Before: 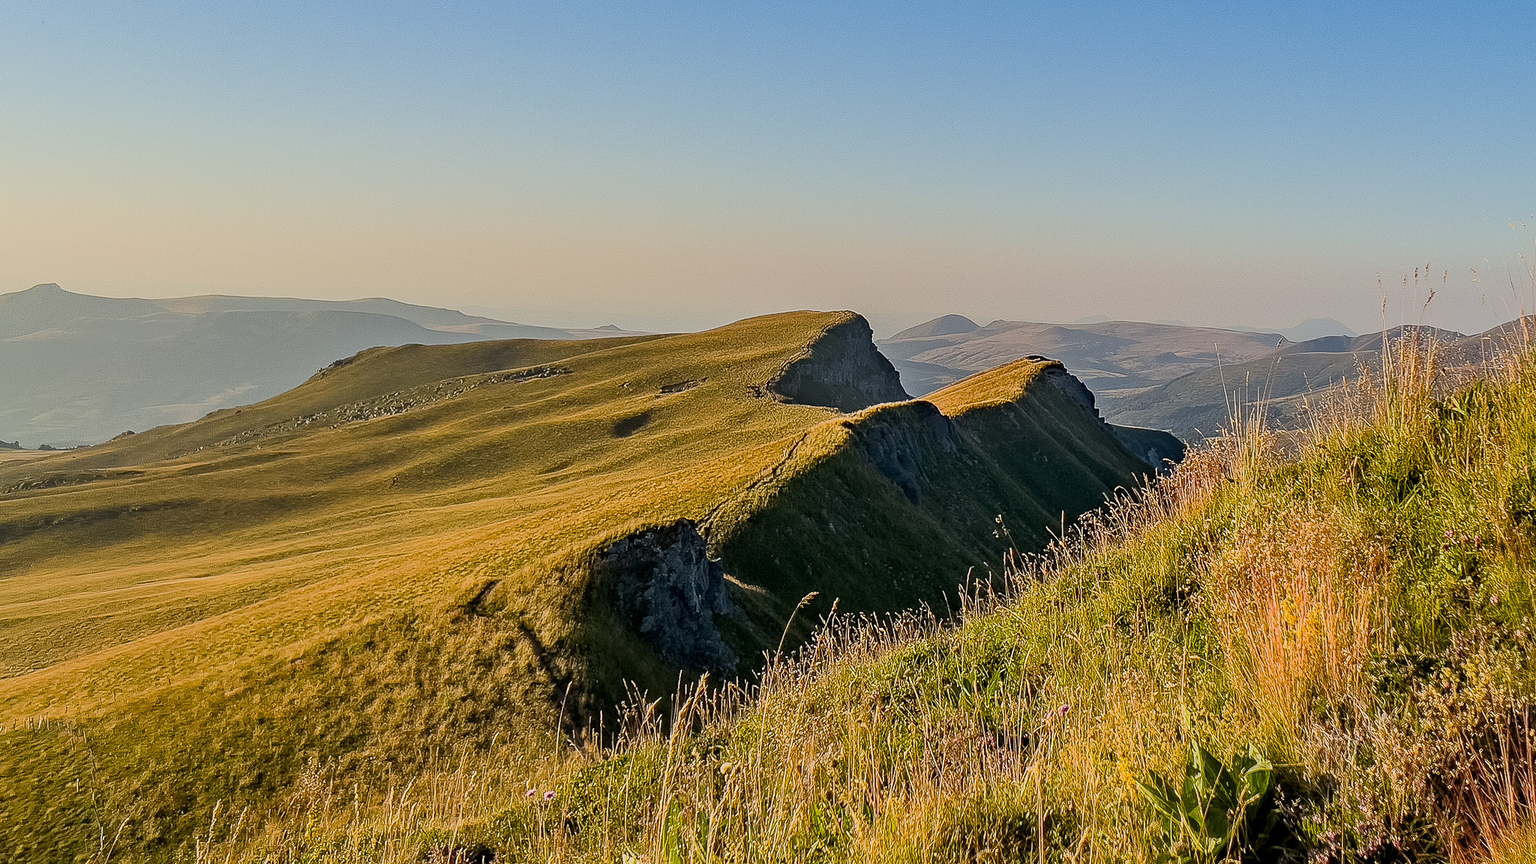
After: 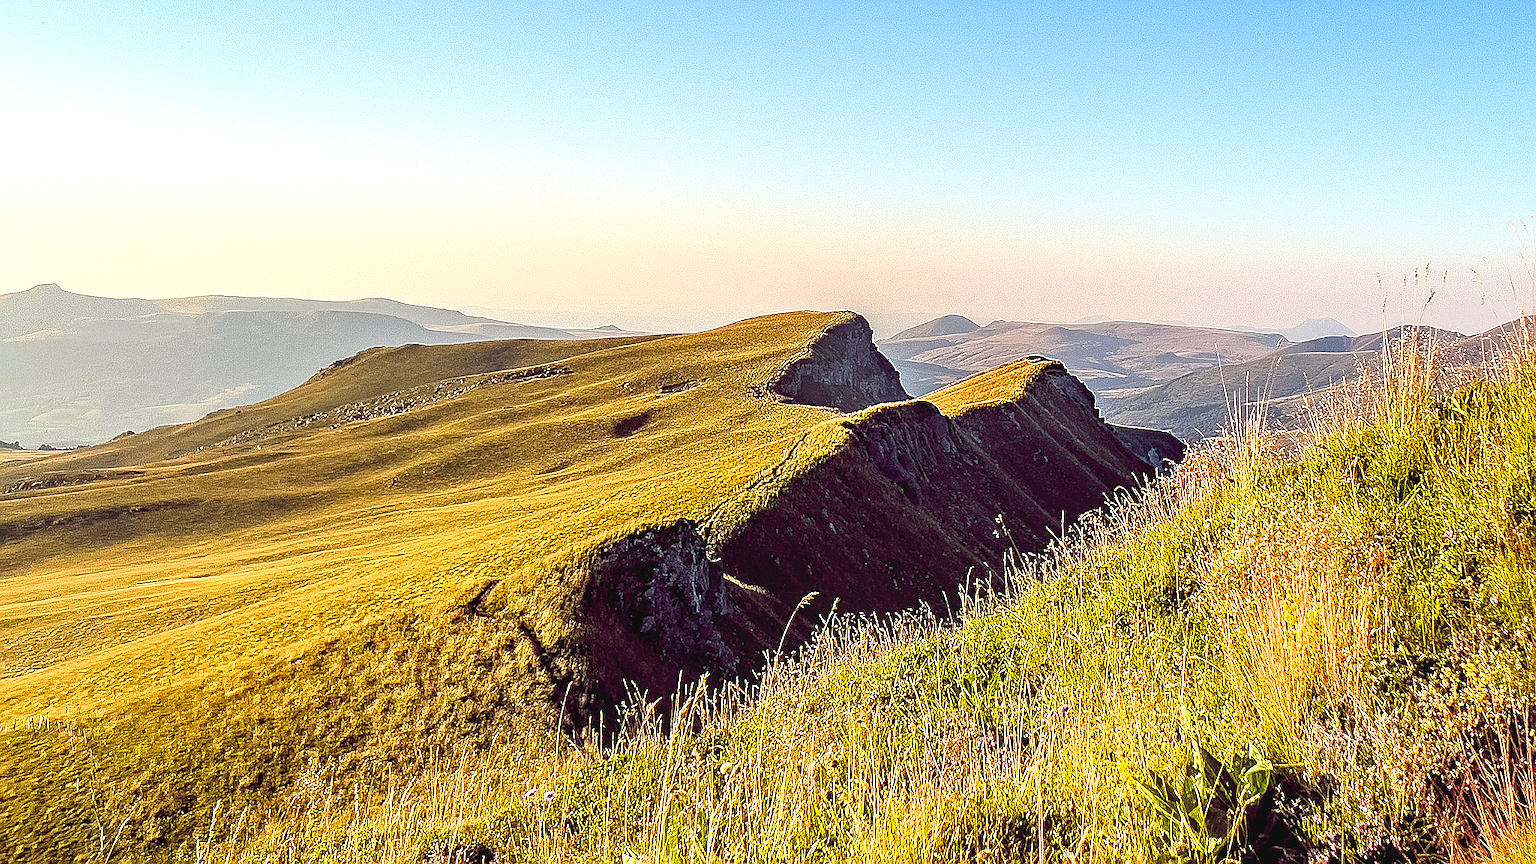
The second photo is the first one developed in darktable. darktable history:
tone equalizer: -8 EV -1.08 EV, -7 EV -0.975 EV, -6 EV -0.866 EV, -5 EV -0.608 EV, -3 EV 0.564 EV, -2 EV 0.879 EV, -1 EV 0.998 EV, +0 EV 1.07 EV
color balance rgb: shadows lift › chroma 0.88%, shadows lift › hue 110.86°, global offset › chroma 0.288%, global offset › hue 319.3°, perceptual saturation grading › global saturation 0.603%, global vibrance 20%
local contrast: on, module defaults
sharpen: on, module defaults
